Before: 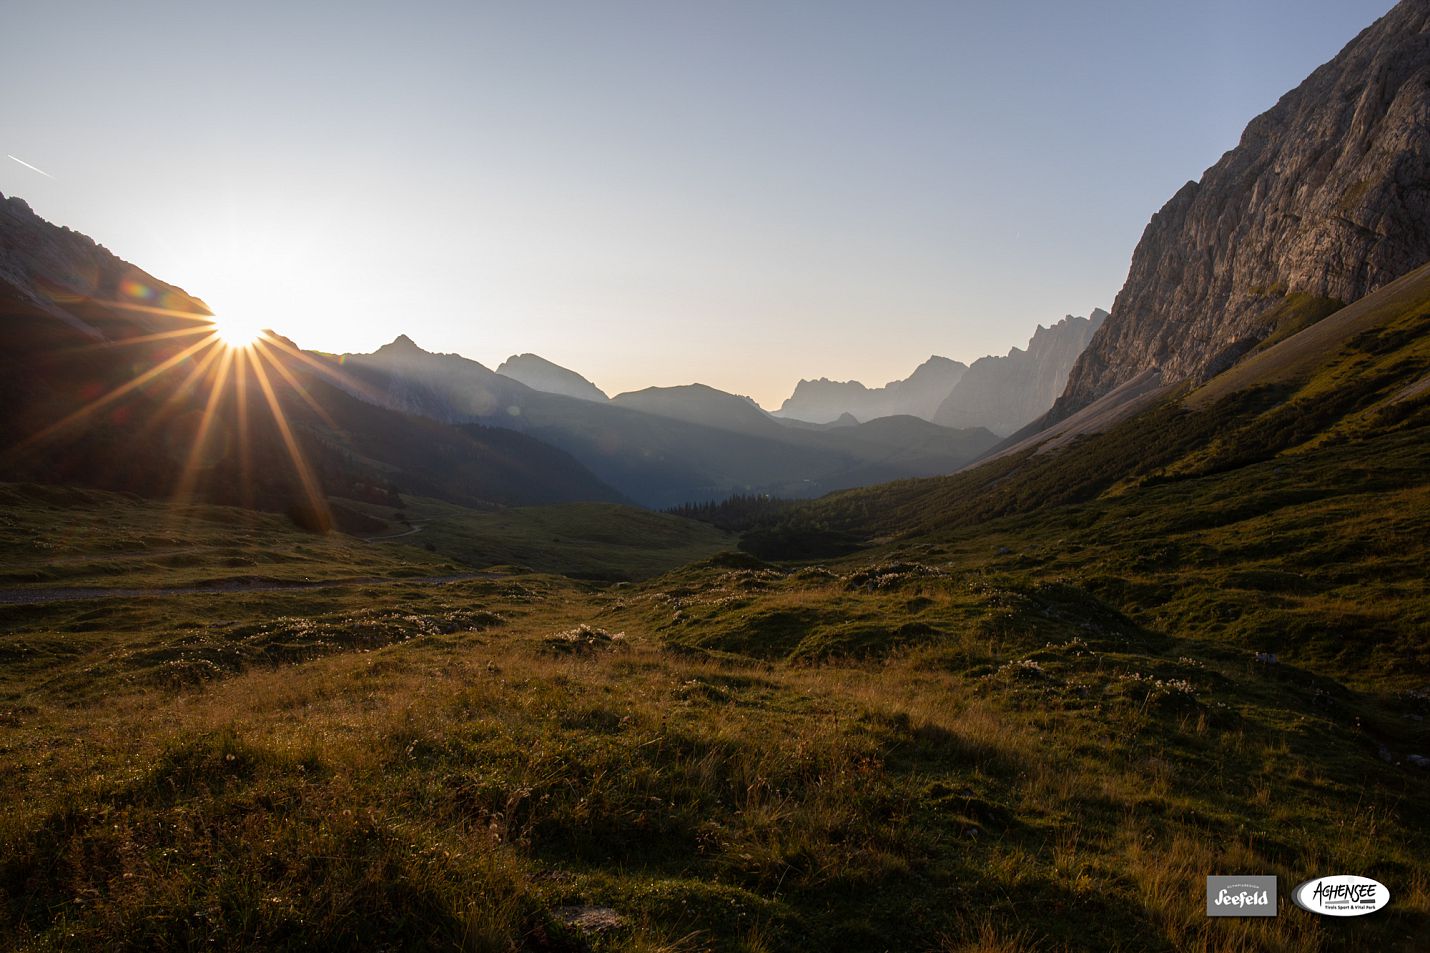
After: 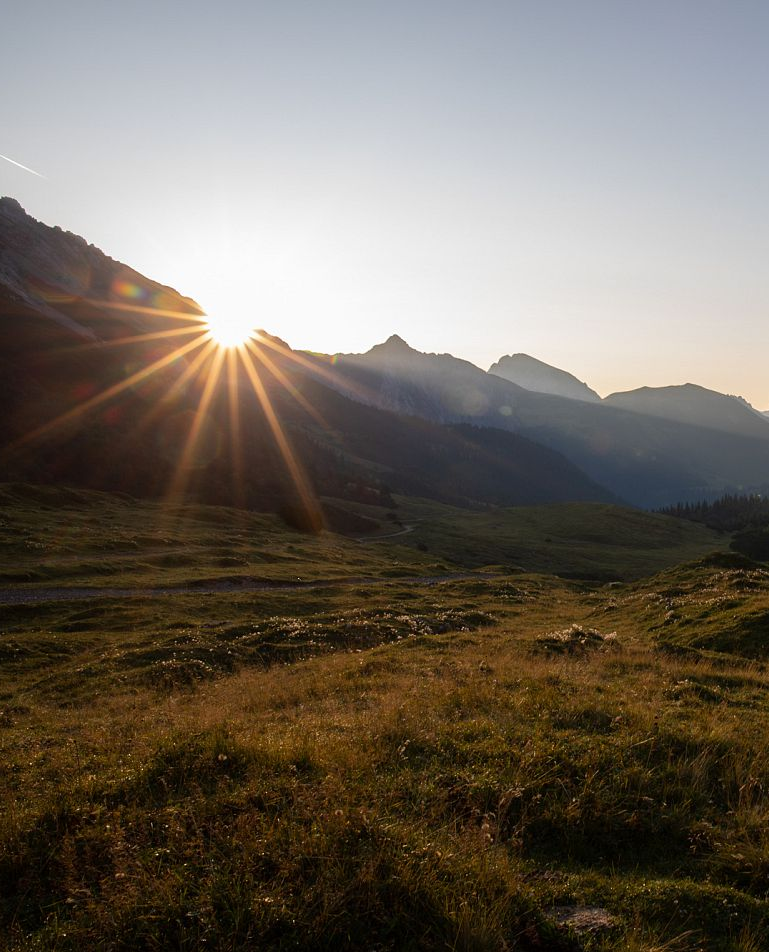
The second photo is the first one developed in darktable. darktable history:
white balance: emerald 1
crop: left 0.587%, right 45.588%, bottom 0.086%
